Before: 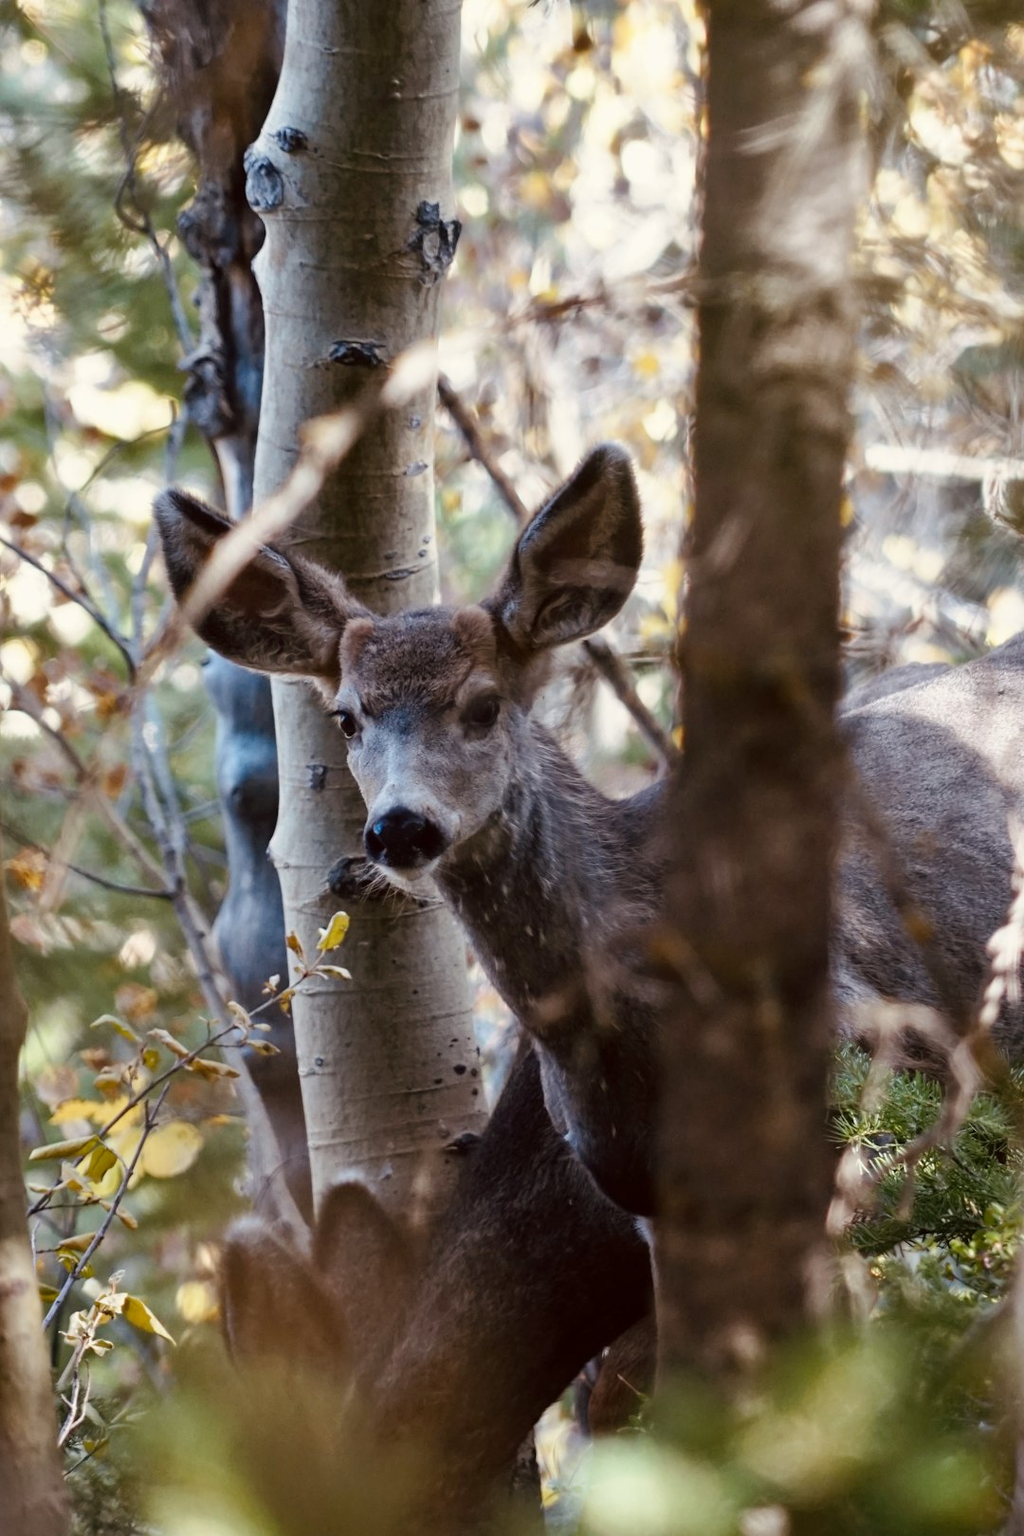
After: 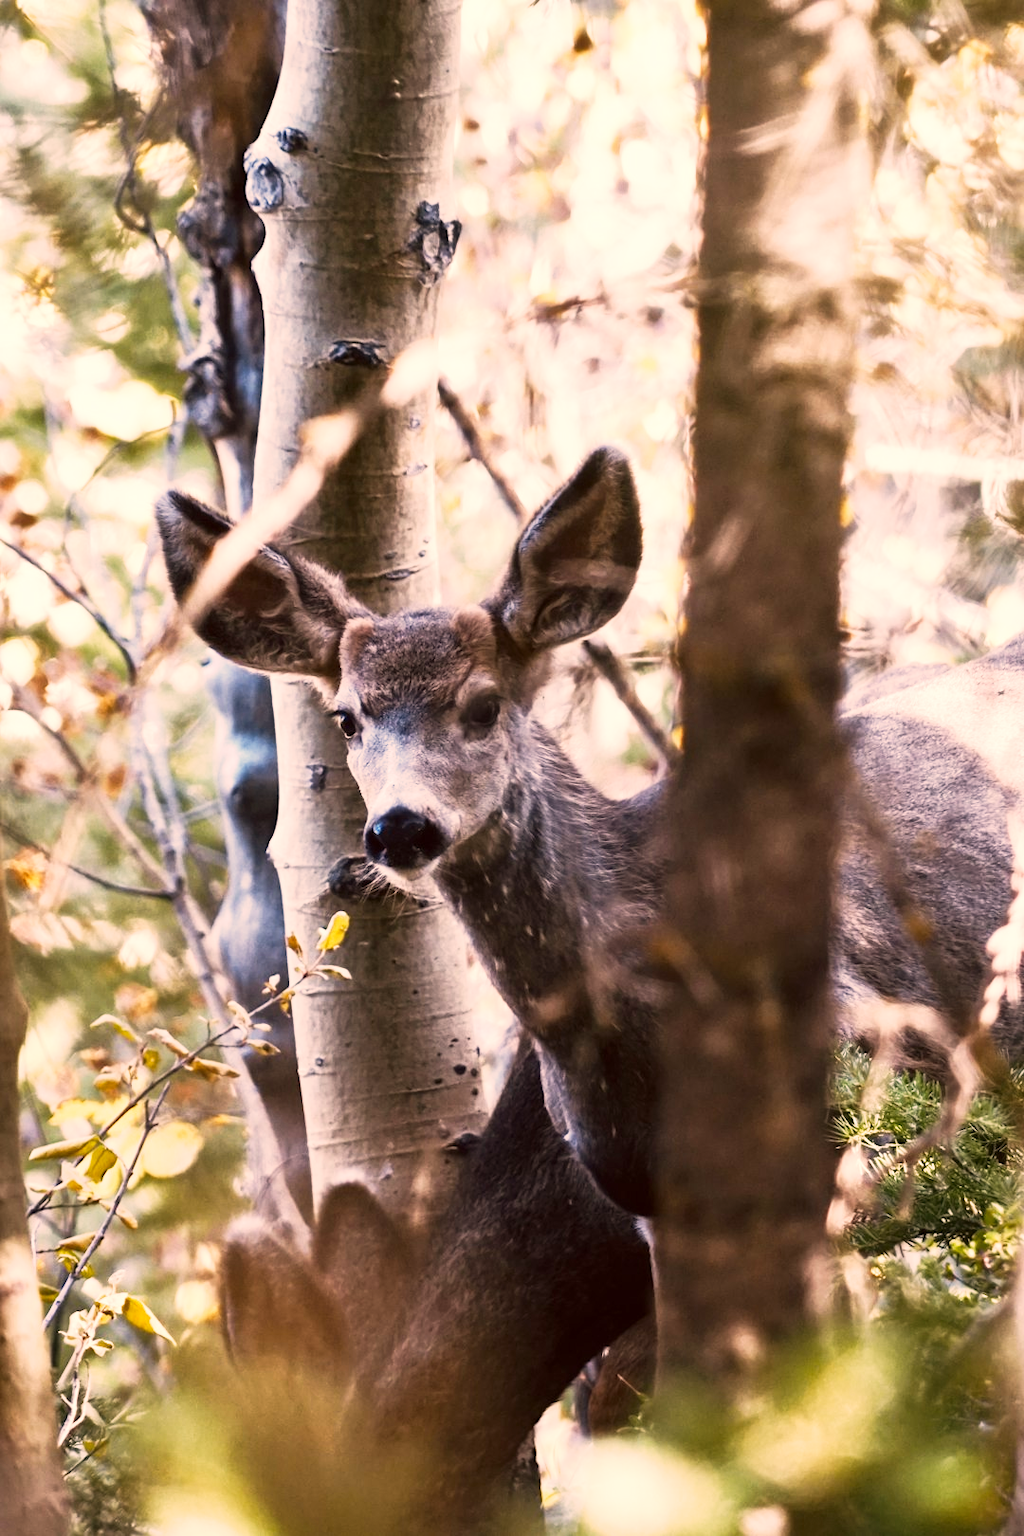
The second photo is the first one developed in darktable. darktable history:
color correction: highlights a* 11.36, highlights b* 11.79
base curve: curves: ch0 [(0, 0) (0.088, 0.125) (0.176, 0.251) (0.354, 0.501) (0.613, 0.749) (1, 0.877)], preserve colors none
exposure: exposure 0.429 EV, compensate highlight preservation false
color balance rgb: perceptual saturation grading › global saturation -2.055%, perceptual saturation grading › highlights -7.405%, perceptual saturation grading › mid-tones 7.469%, perceptual saturation grading › shadows 4.496%, perceptual brilliance grading › highlights 13.784%, perceptual brilliance grading › mid-tones 8.805%, perceptual brilliance grading › shadows -16.649%
